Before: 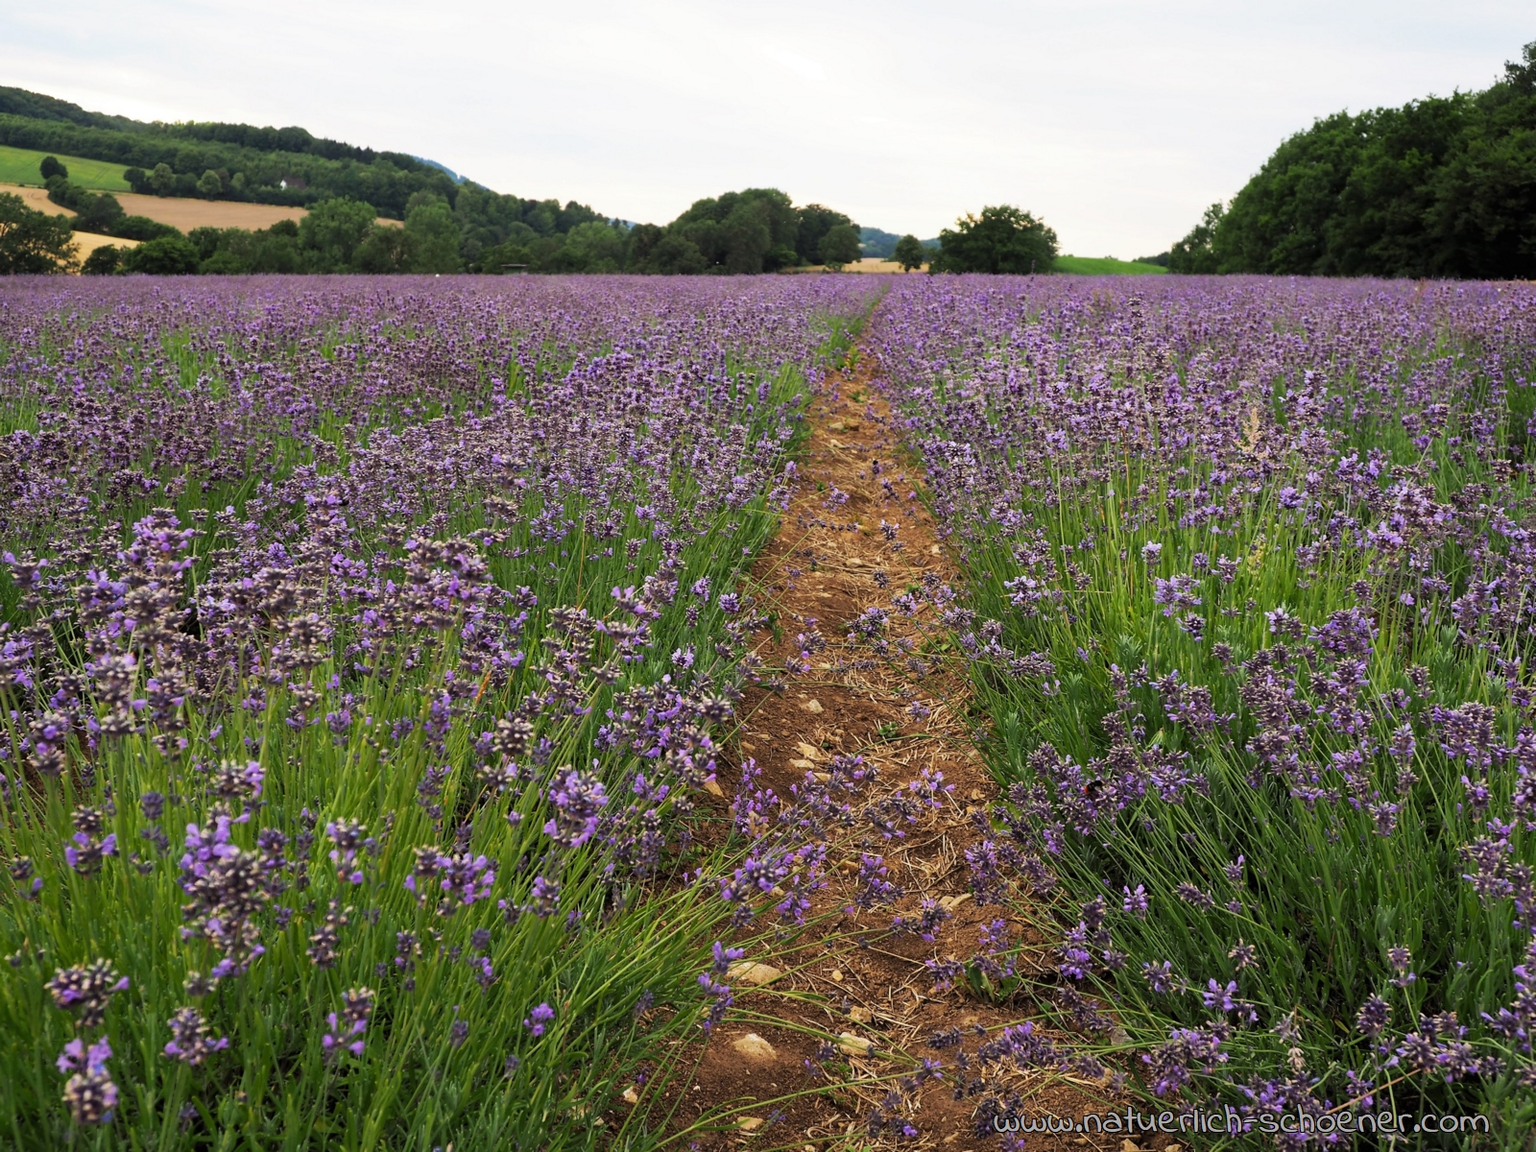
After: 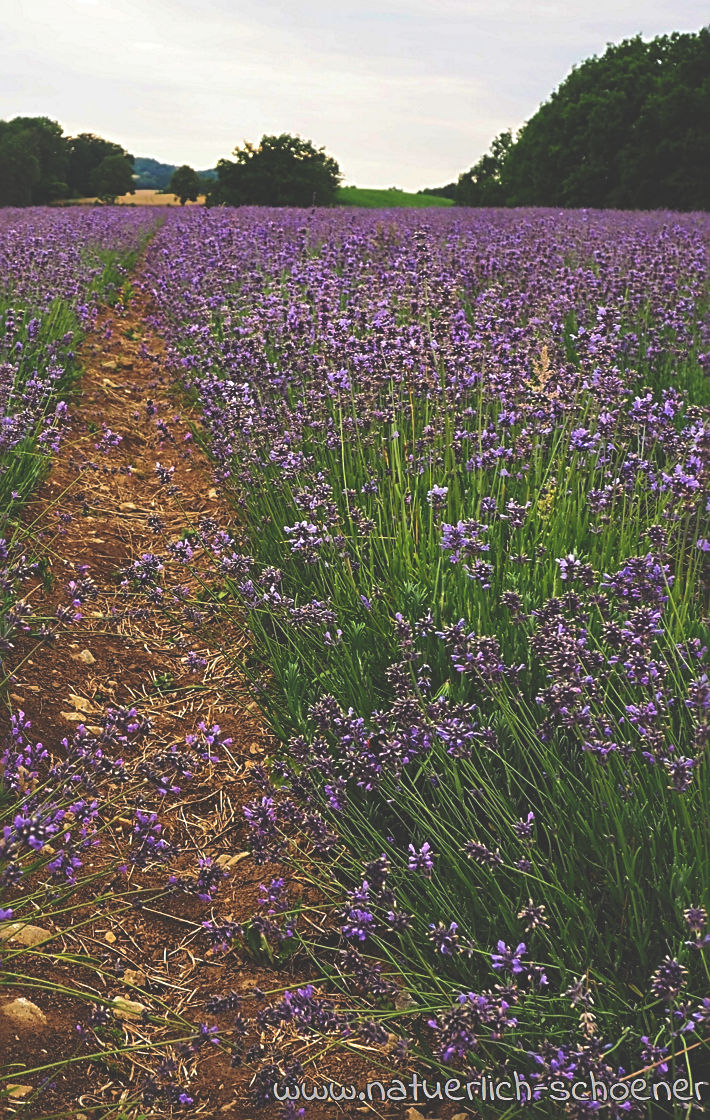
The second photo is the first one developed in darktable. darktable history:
shadows and highlights: shadows 30
crop: left 47.628%, top 6.643%, right 7.874%
velvia: on, module defaults
sharpen: radius 2.676, amount 0.669
rgb curve: curves: ch0 [(0, 0.186) (0.314, 0.284) (0.775, 0.708) (1, 1)], compensate middle gray true, preserve colors none
